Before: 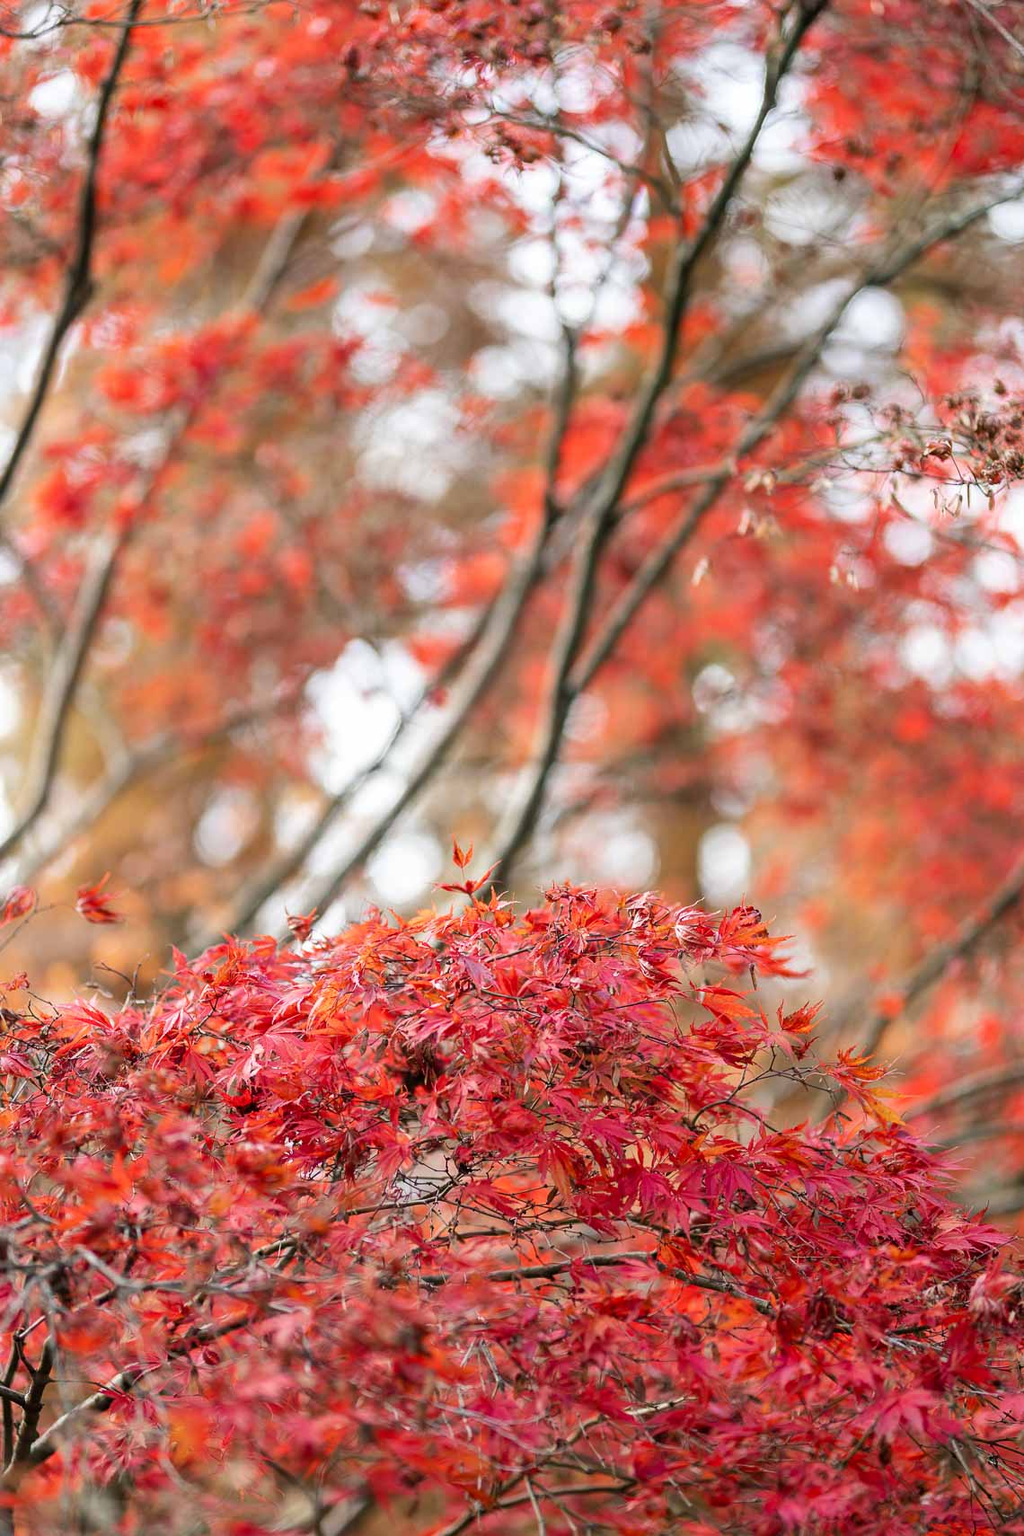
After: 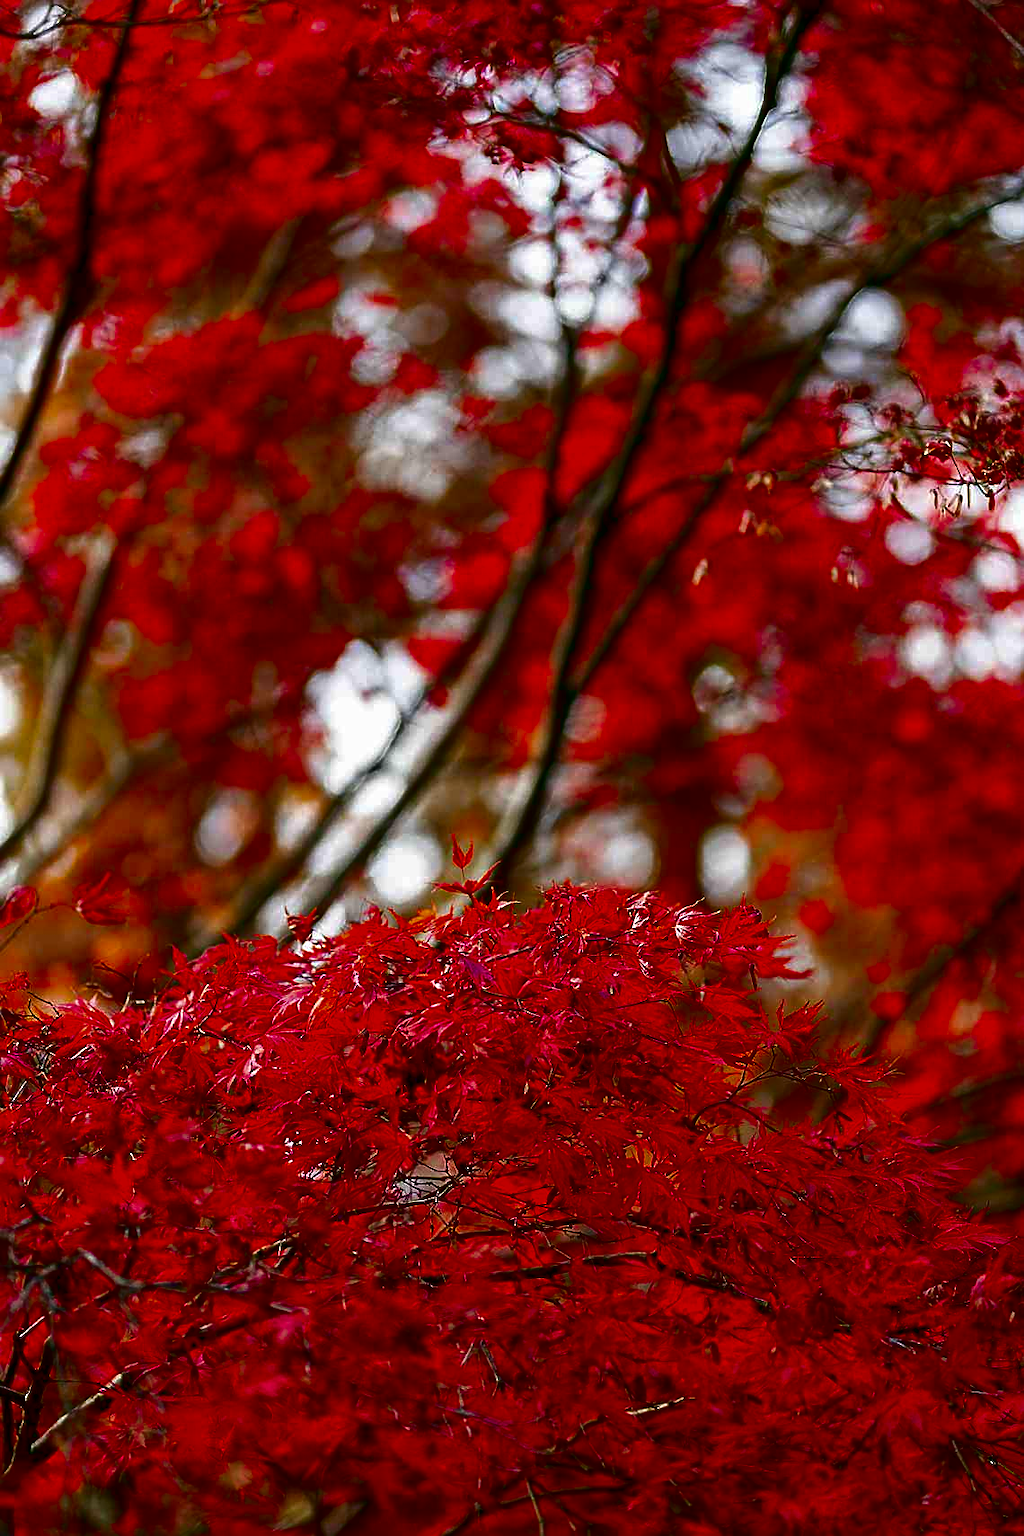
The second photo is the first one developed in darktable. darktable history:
contrast brightness saturation: brightness -1, saturation 1
sharpen: on, module defaults
